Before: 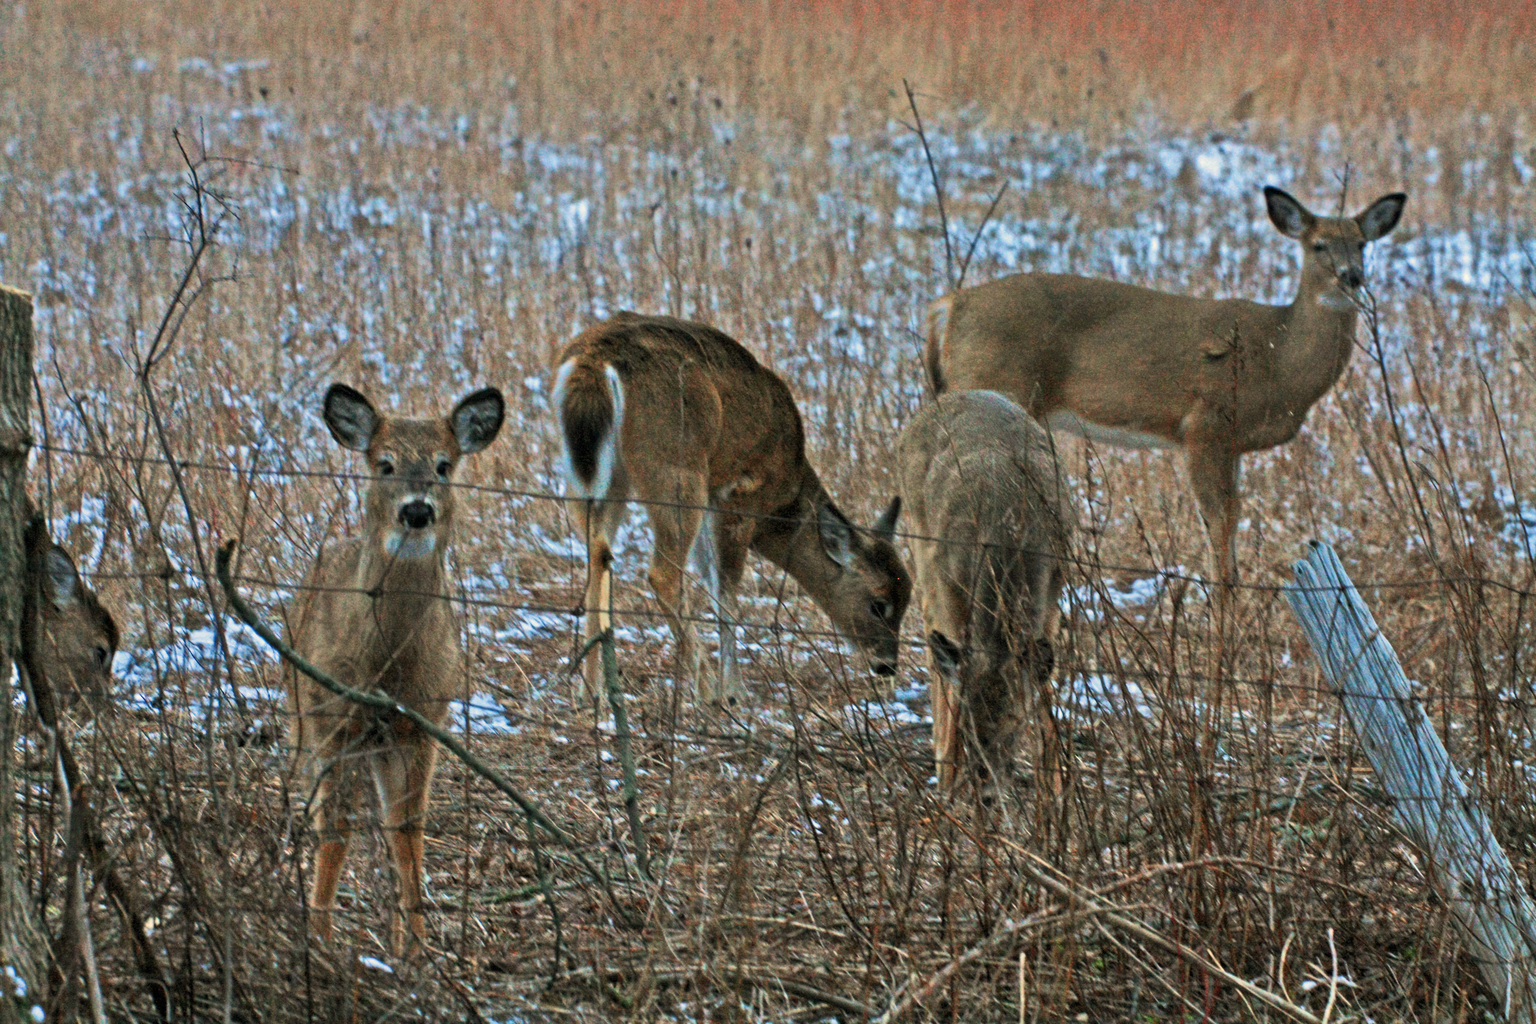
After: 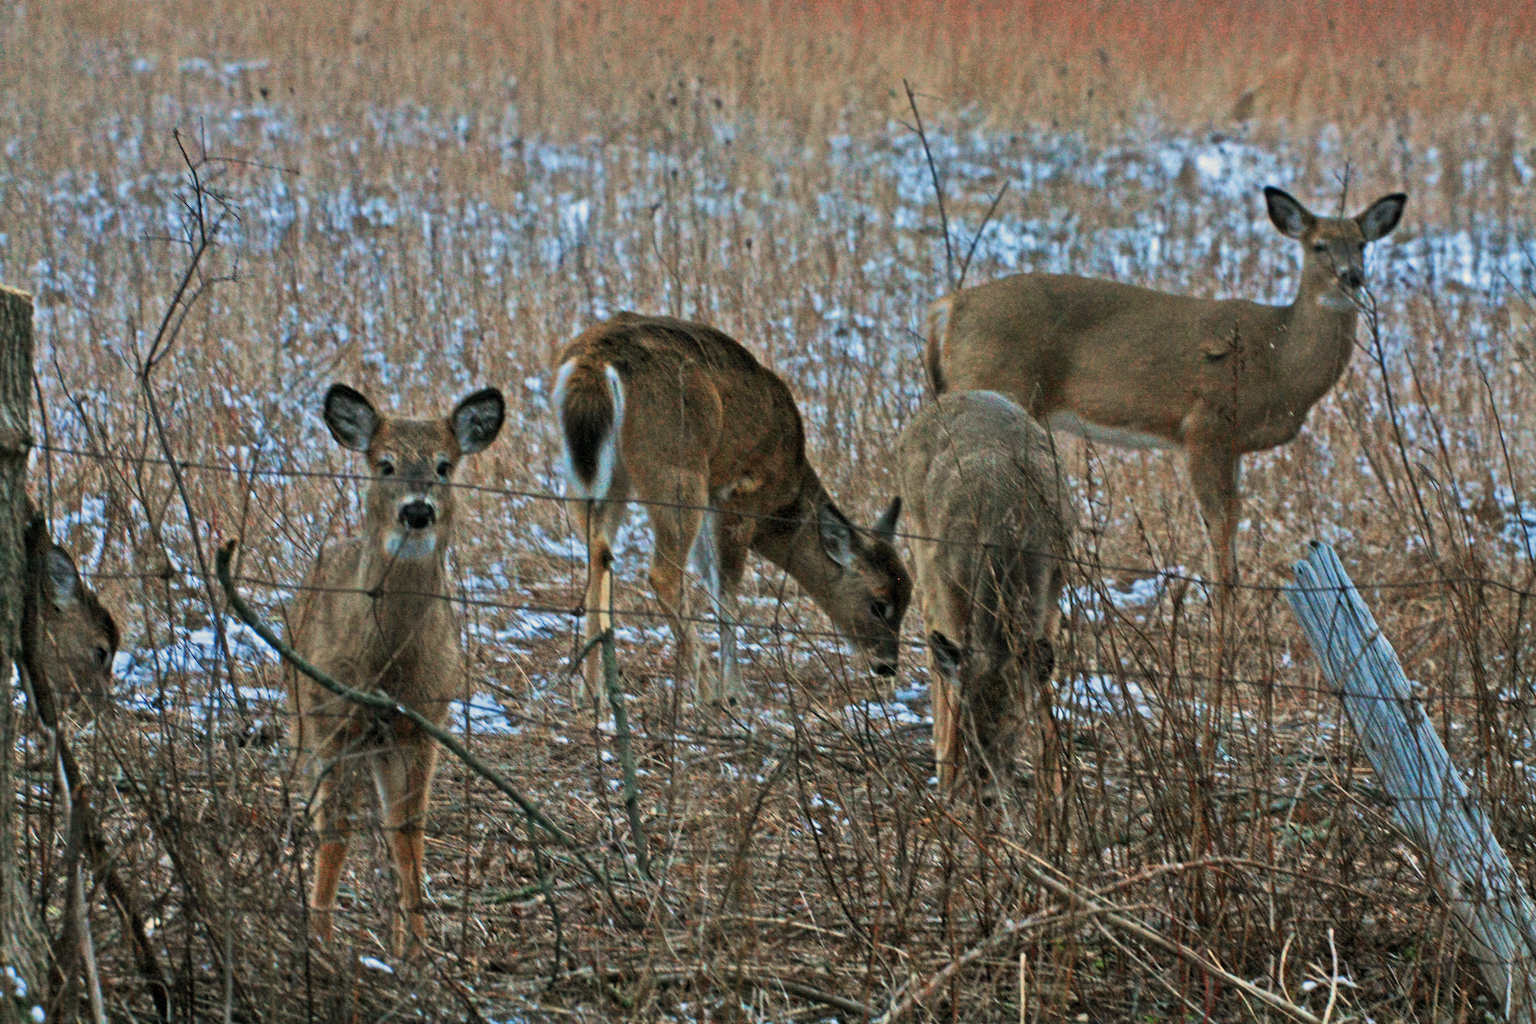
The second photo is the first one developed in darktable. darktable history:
exposure: exposure -0.108 EV, compensate exposure bias true, compensate highlight preservation false
